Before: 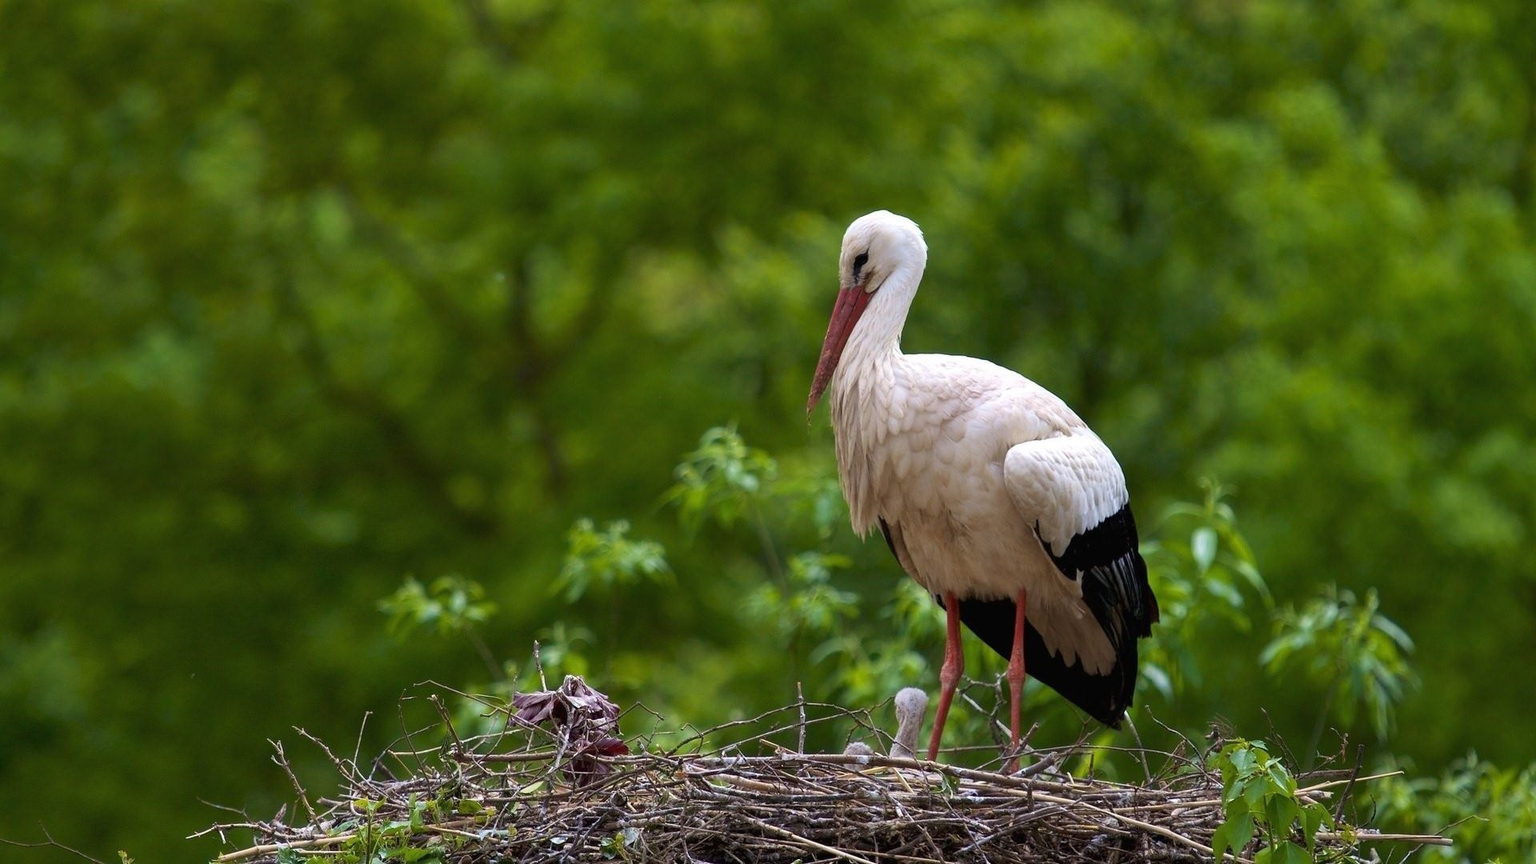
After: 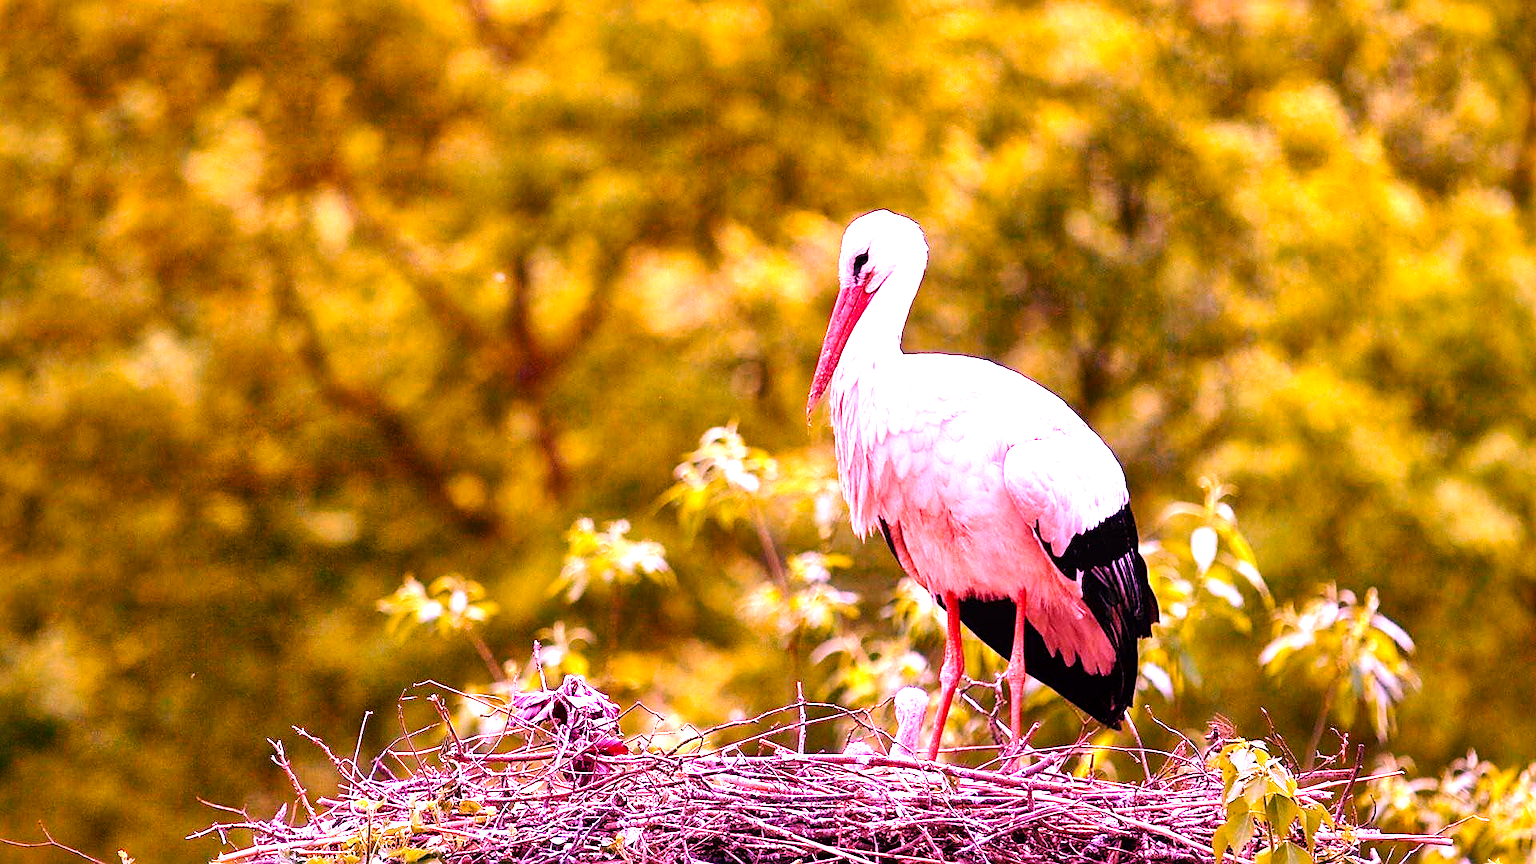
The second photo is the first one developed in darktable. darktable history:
sharpen: on, module defaults
base curve: curves: ch0 [(0, 0) (0.028, 0.03) (0.121, 0.232) (0.46, 0.748) (0.859, 0.968) (1, 1)], preserve colors none
levels: levels [0, 0.43, 0.859]
local contrast: mode bilateral grid, contrast 20, coarseness 50, detail 148%, midtone range 0.2
white balance: red 2.04, blue 1.706
